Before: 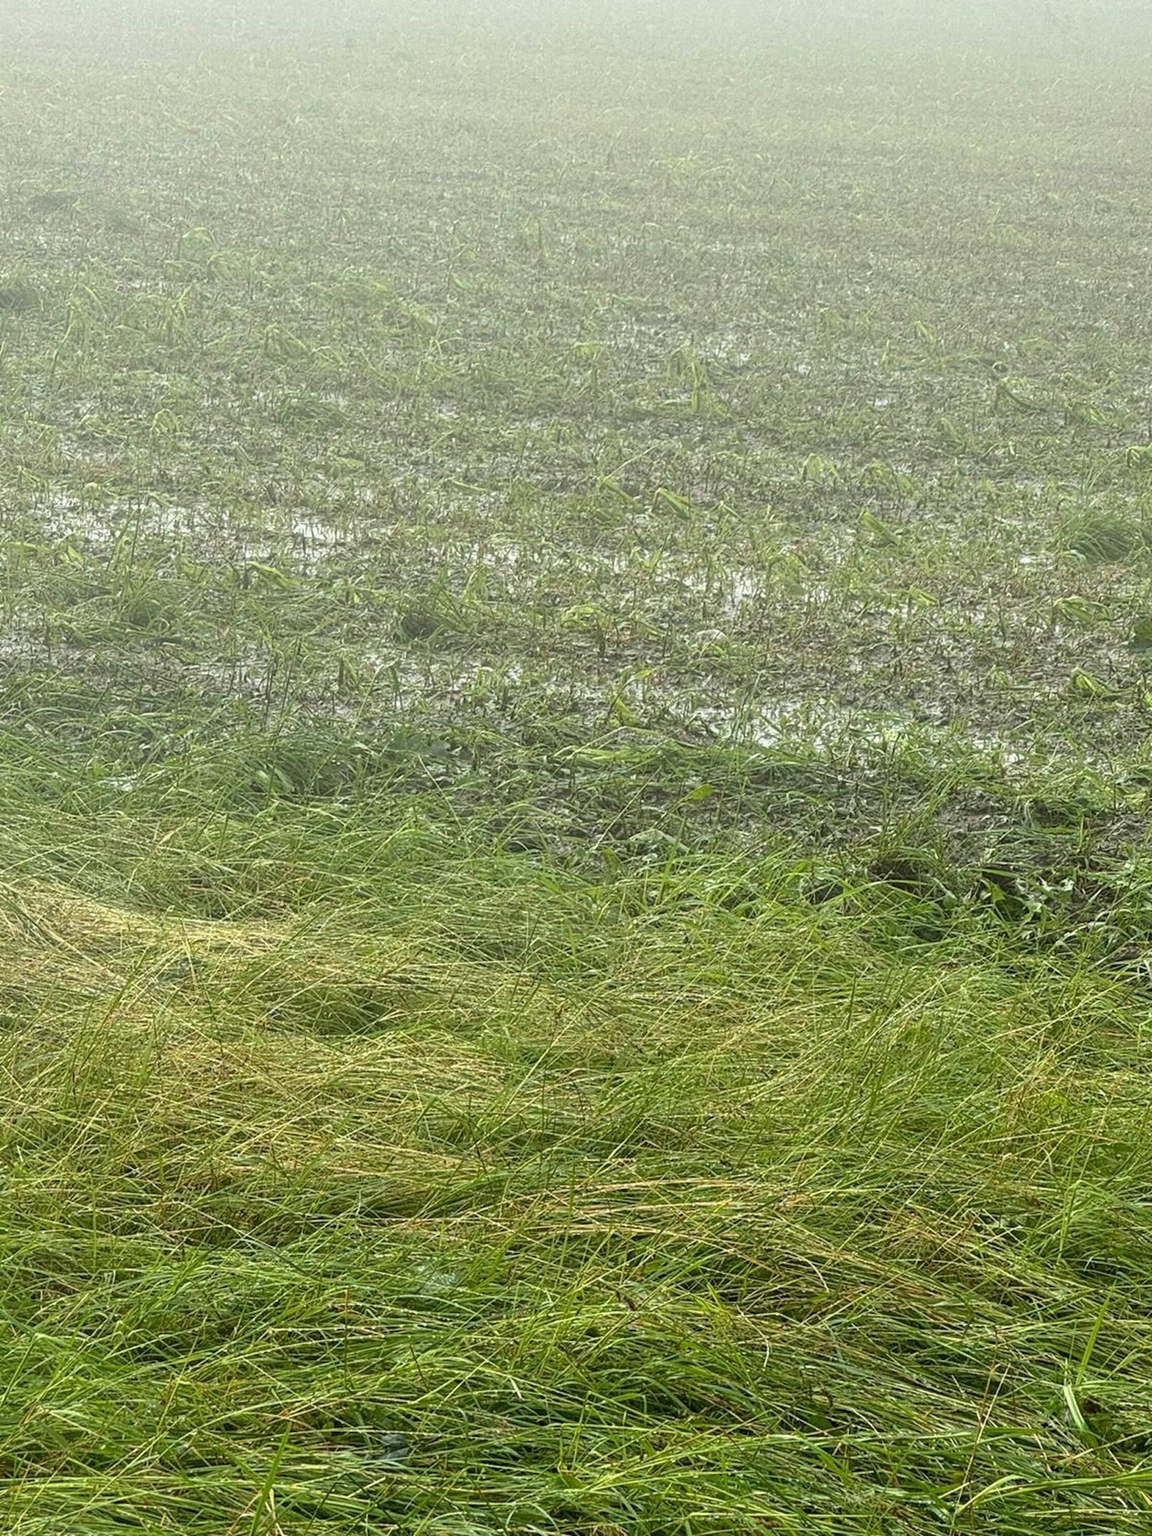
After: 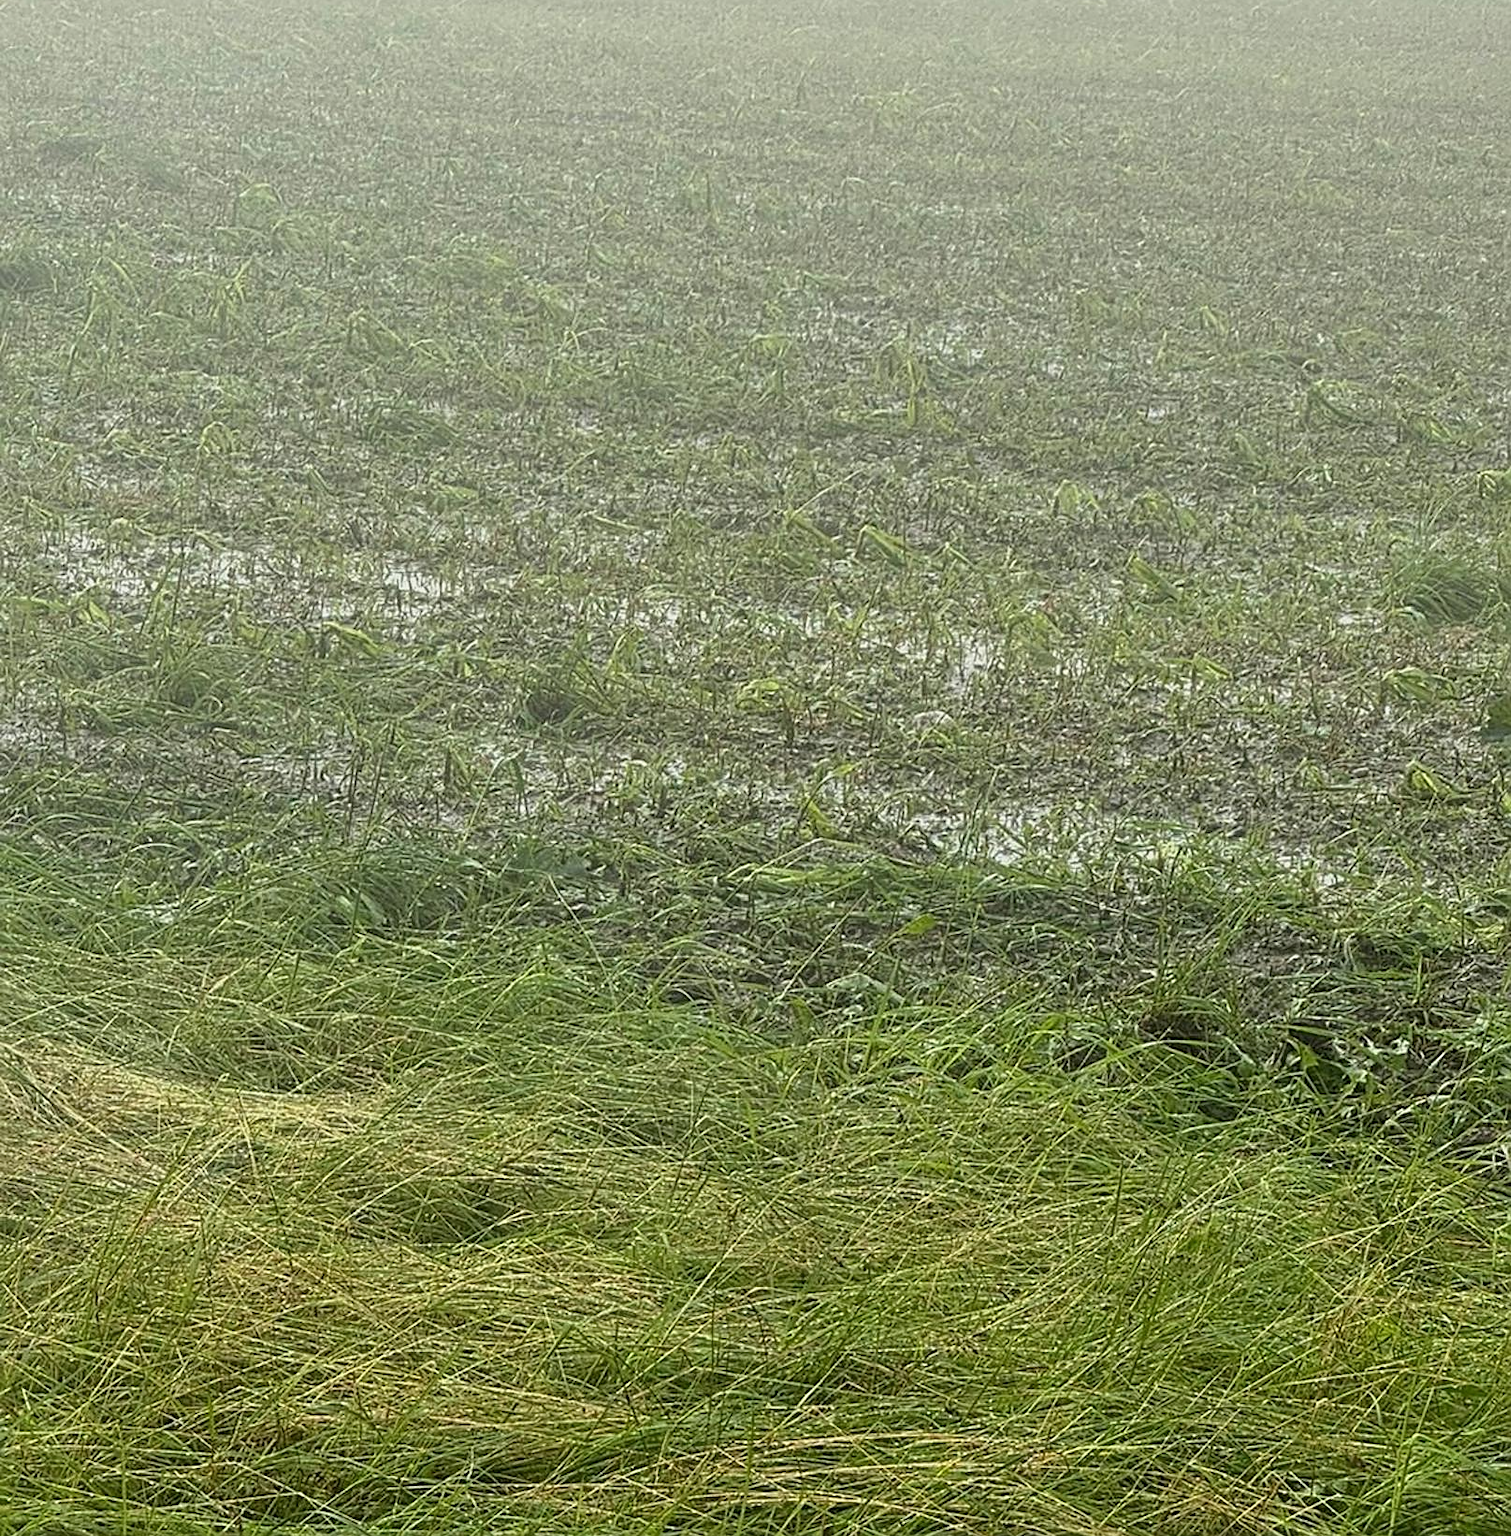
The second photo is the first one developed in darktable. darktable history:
crop: top 5.713%, bottom 18.068%
exposure: exposure -0.292 EV, compensate exposure bias true, compensate highlight preservation false
sharpen: on, module defaults
